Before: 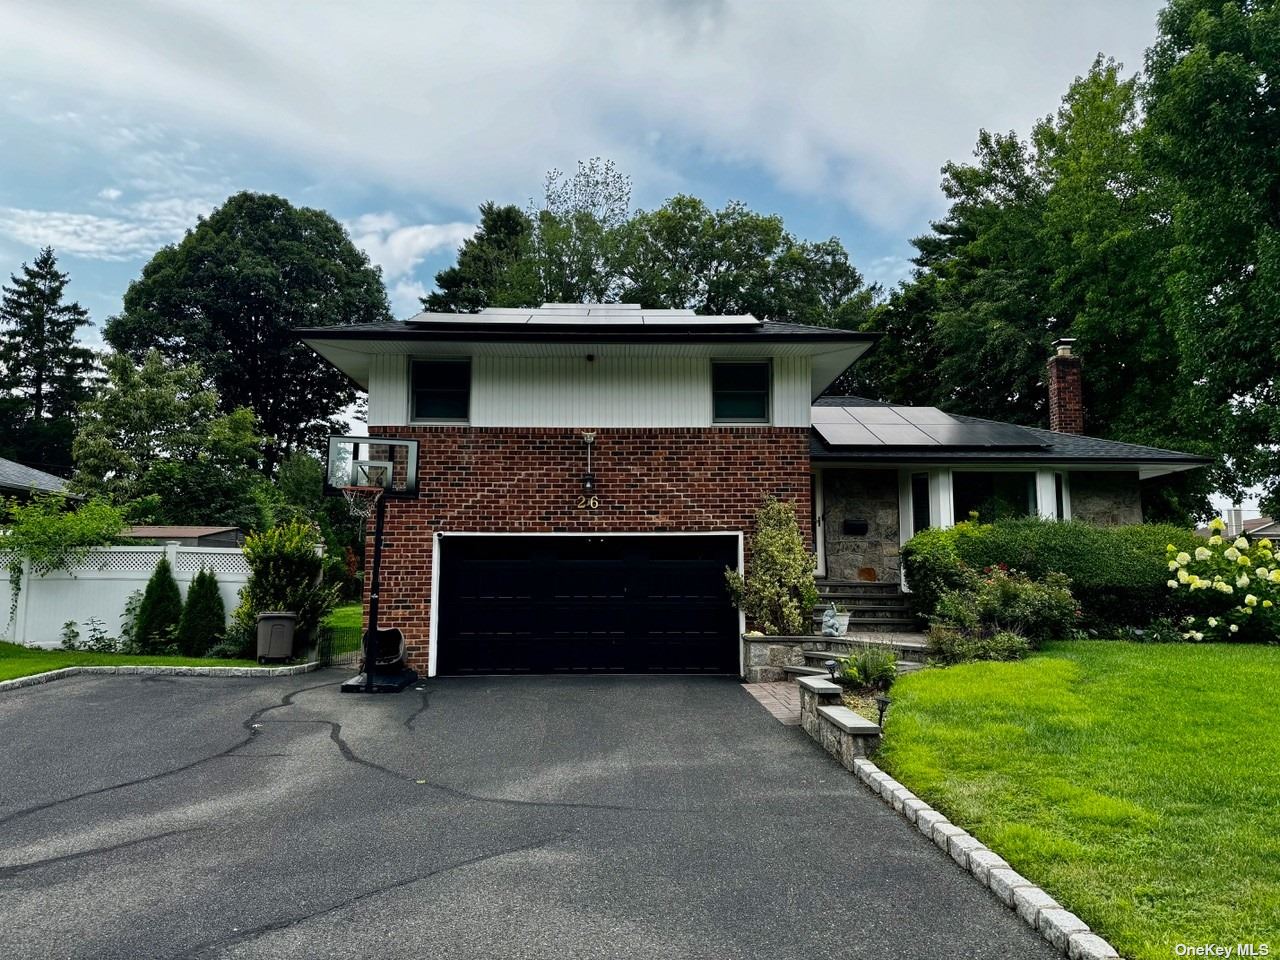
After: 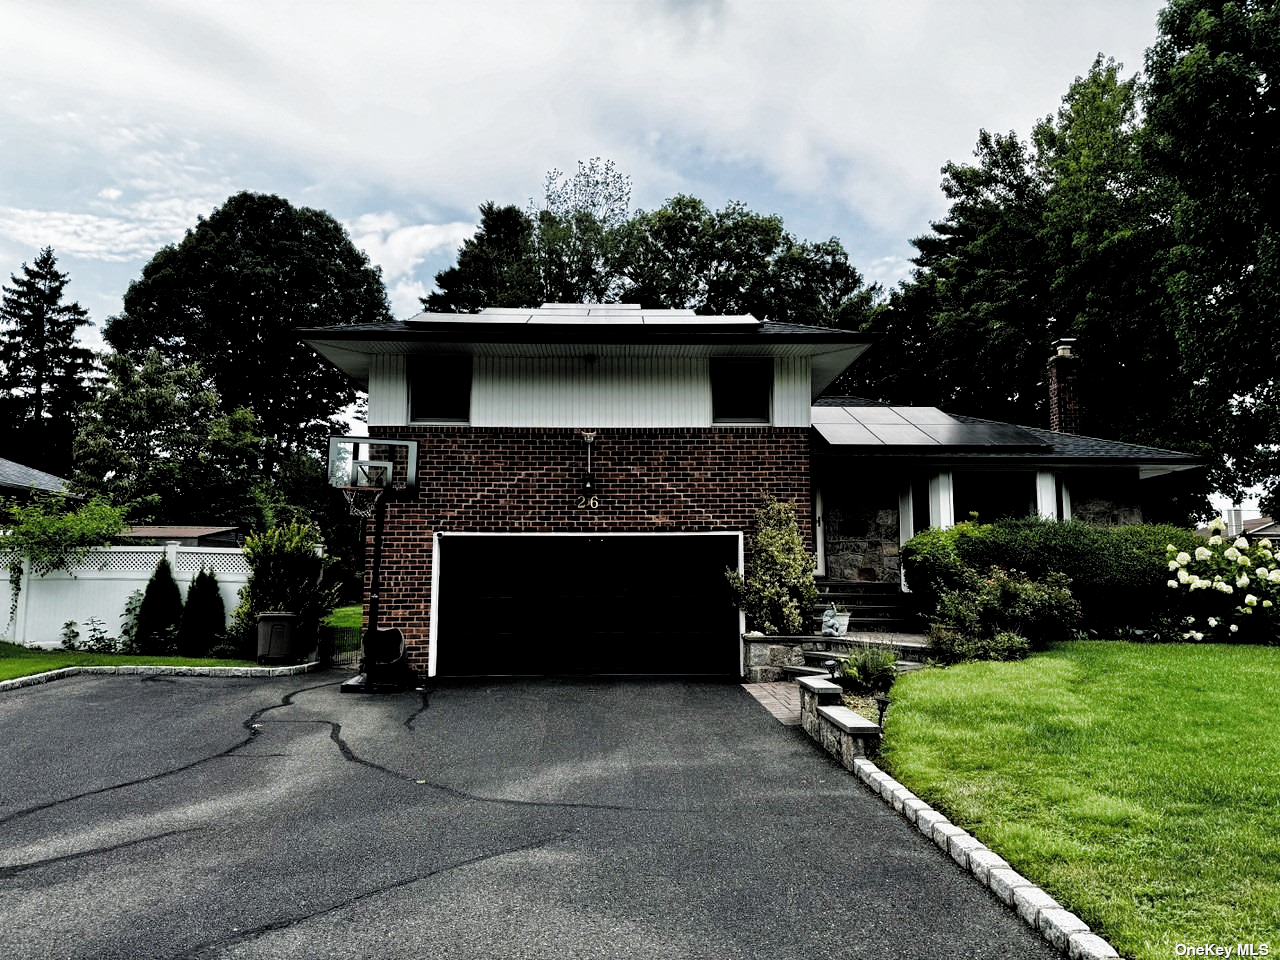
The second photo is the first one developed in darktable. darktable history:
filmic rgb: black relative exposure -3.66 EV, white relative exposure 2.44 EV, threshold 5.96 EV, hardness 3.3, color science v4 (2020), enable highlight reconstruction true
